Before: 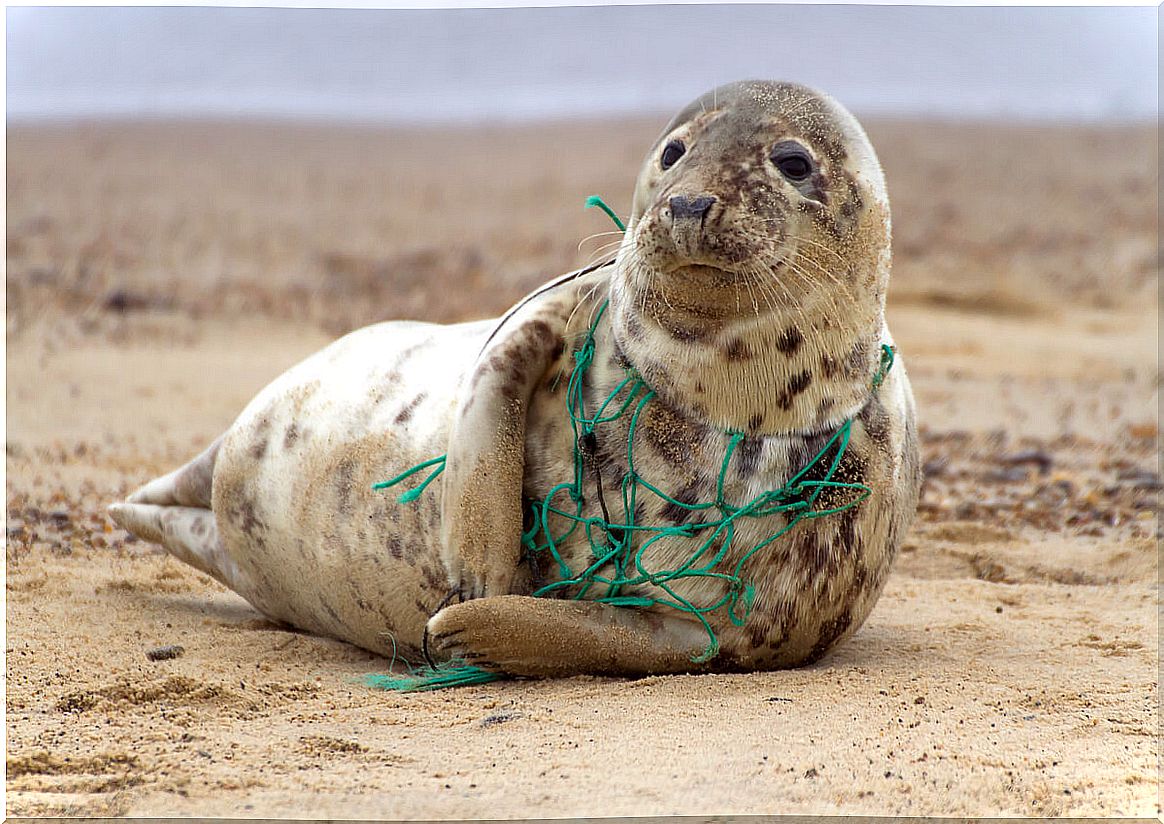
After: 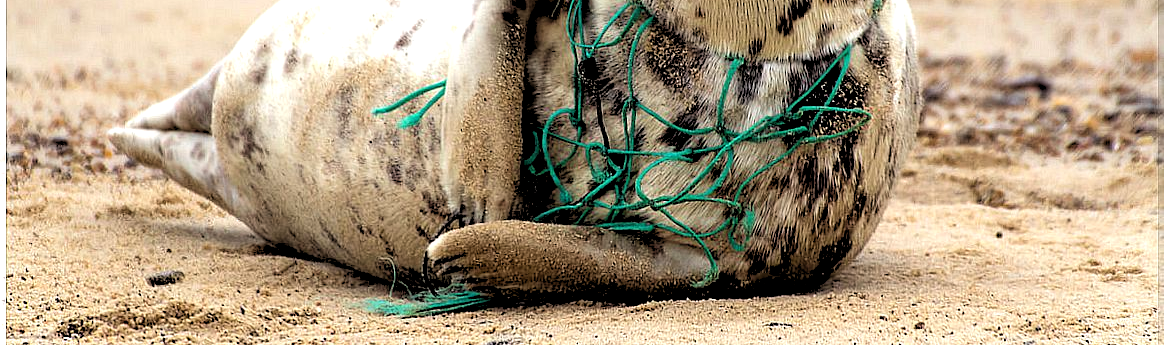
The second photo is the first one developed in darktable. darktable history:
rgb levels: levels [[0.029, 0.461, 0.922], [0, 0.5, 1], [0, 0.5, 1]]
tone equalizer: -8 EV -0.417 EV, -7 EV -0.389 EV, -6 EV -0.333 EV, -5 EV -0.222 EV, -3 EV 0.222 EV, -2 EV 0.333 EV, -1 EV 0.389 EV, +0 EV 0.417 EV, edges refinement/feathering 500, mask exposure compensation -1.57 EV, preserve details no
crop: top 45.551%, bottom 12.262%
